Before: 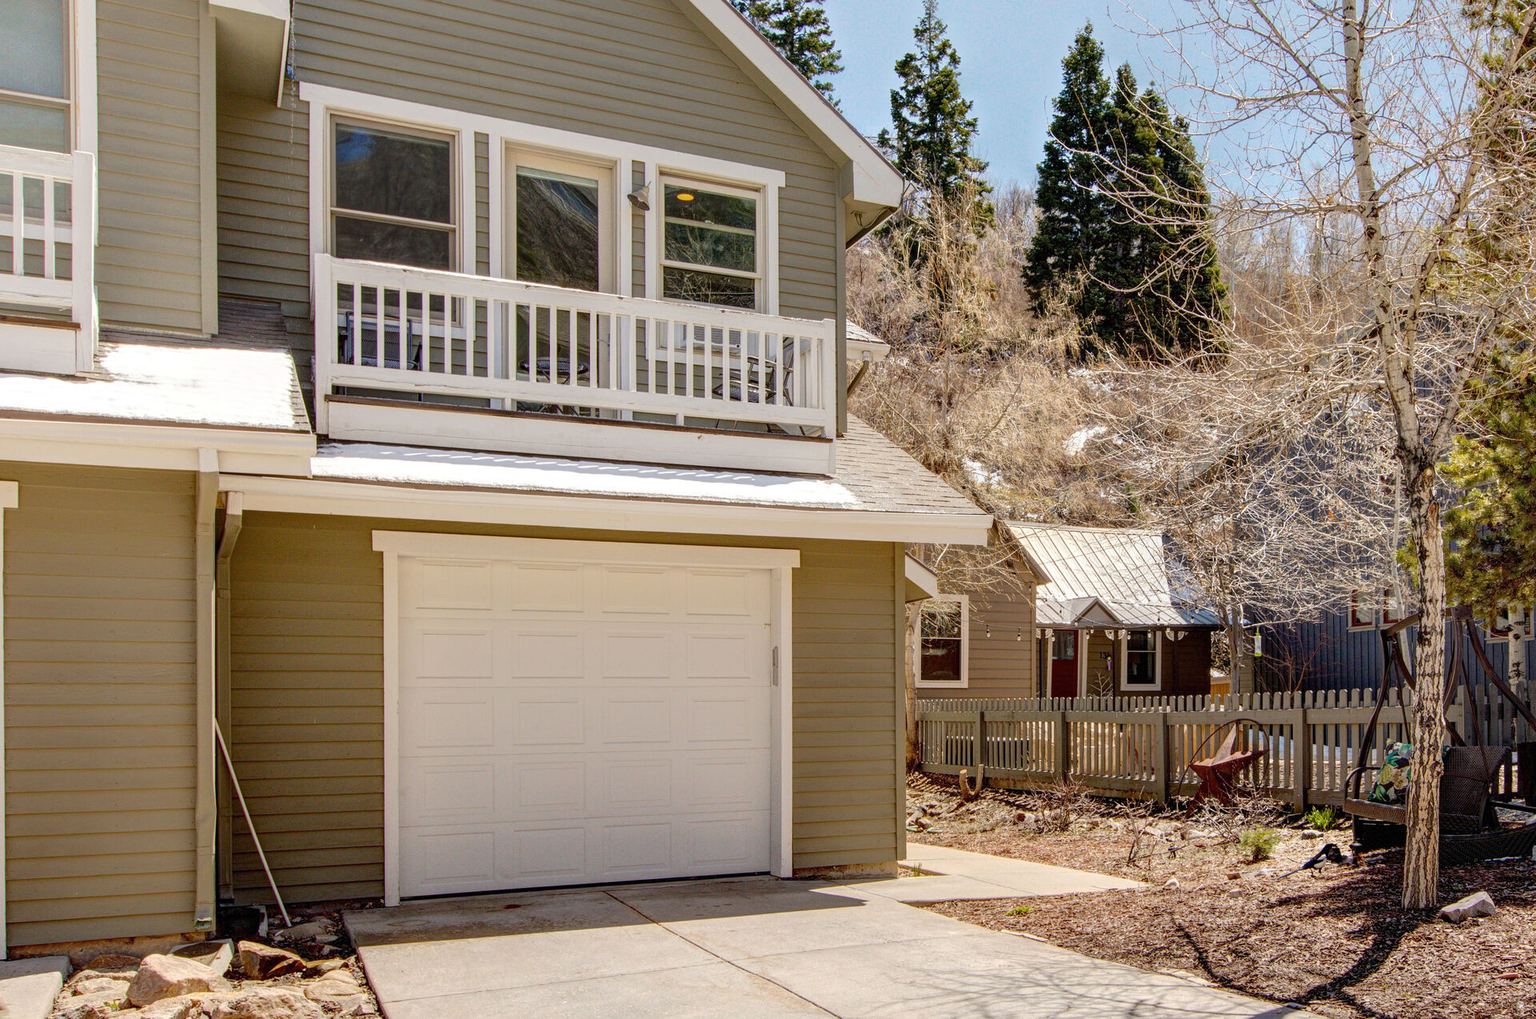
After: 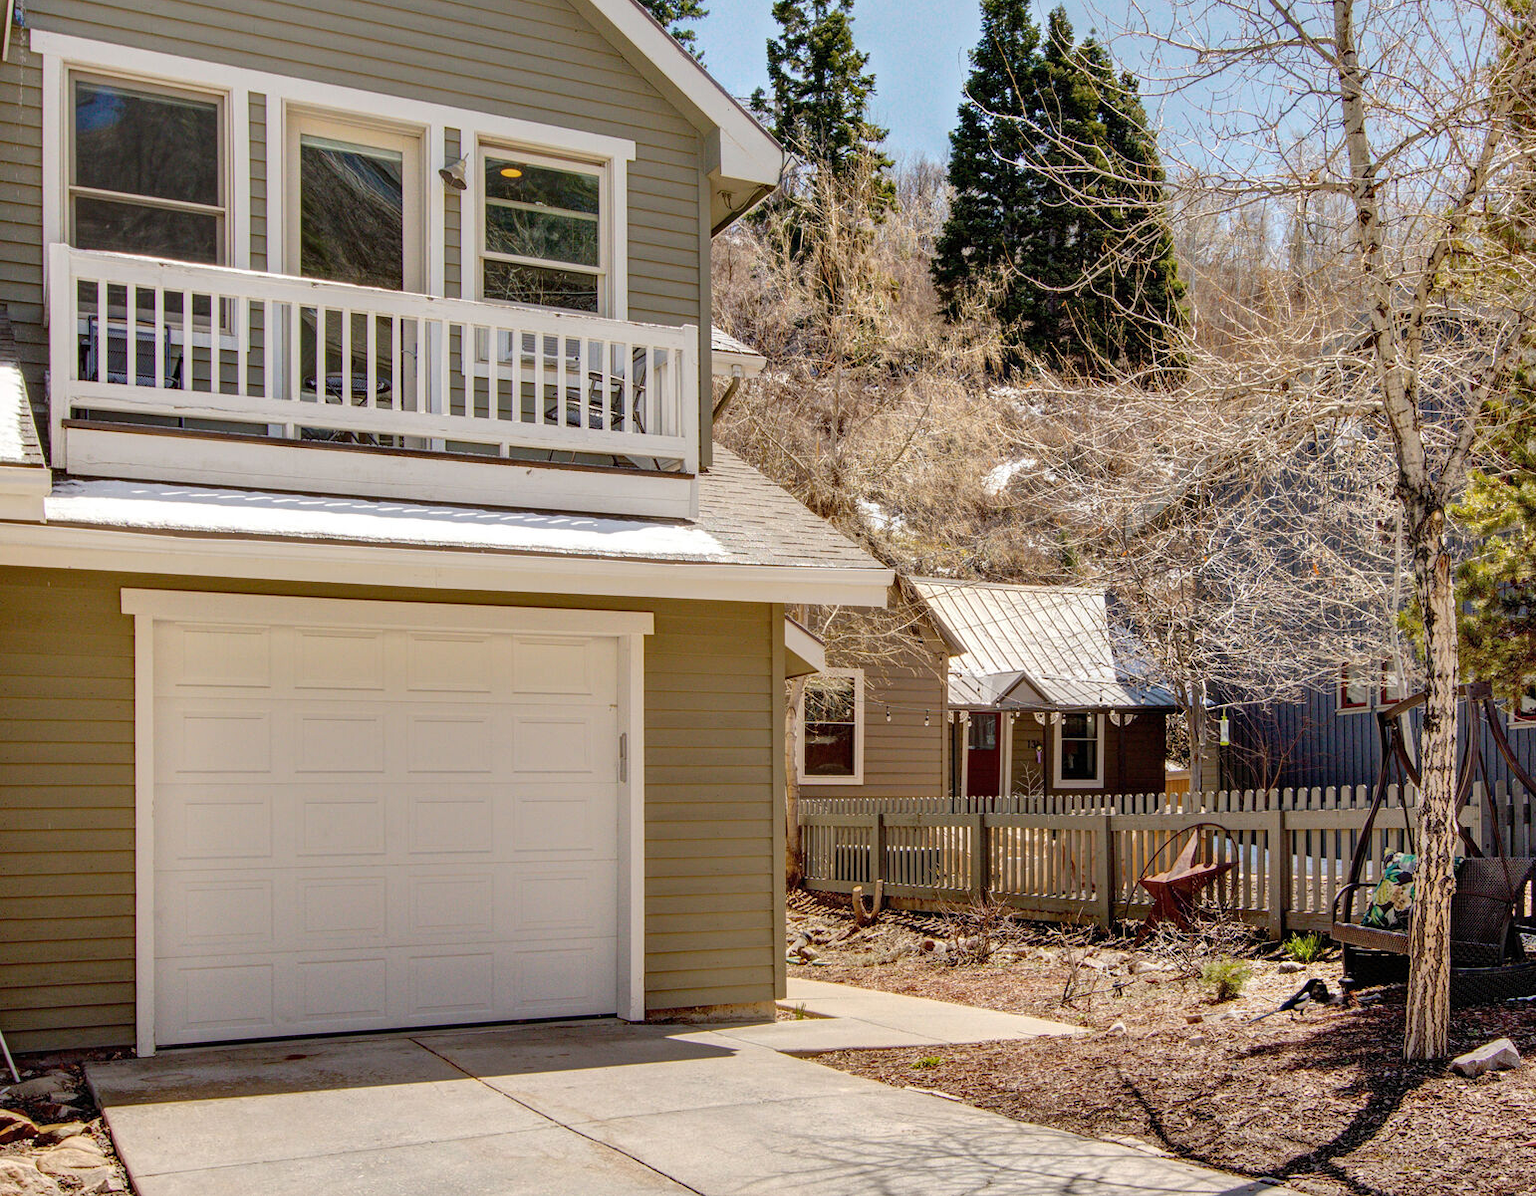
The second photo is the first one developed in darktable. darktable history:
crop and rotate: left 17.959%, top 5.771%, right 1.742%
shadows and highlights: low approximation 0.01, soften with gaussian
